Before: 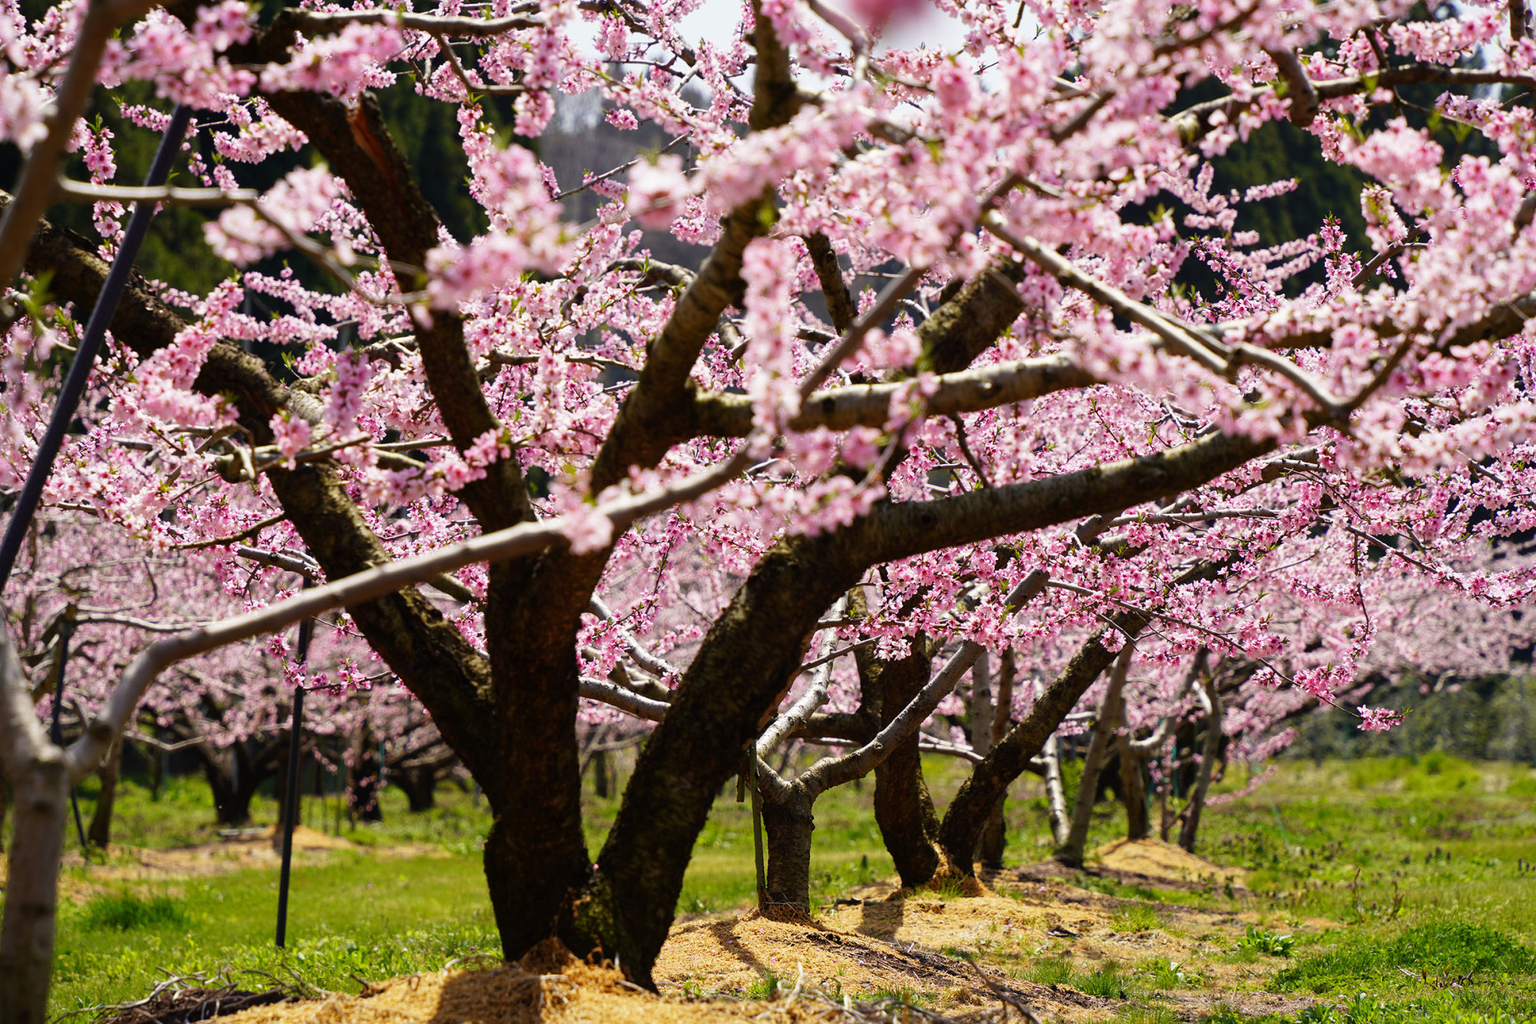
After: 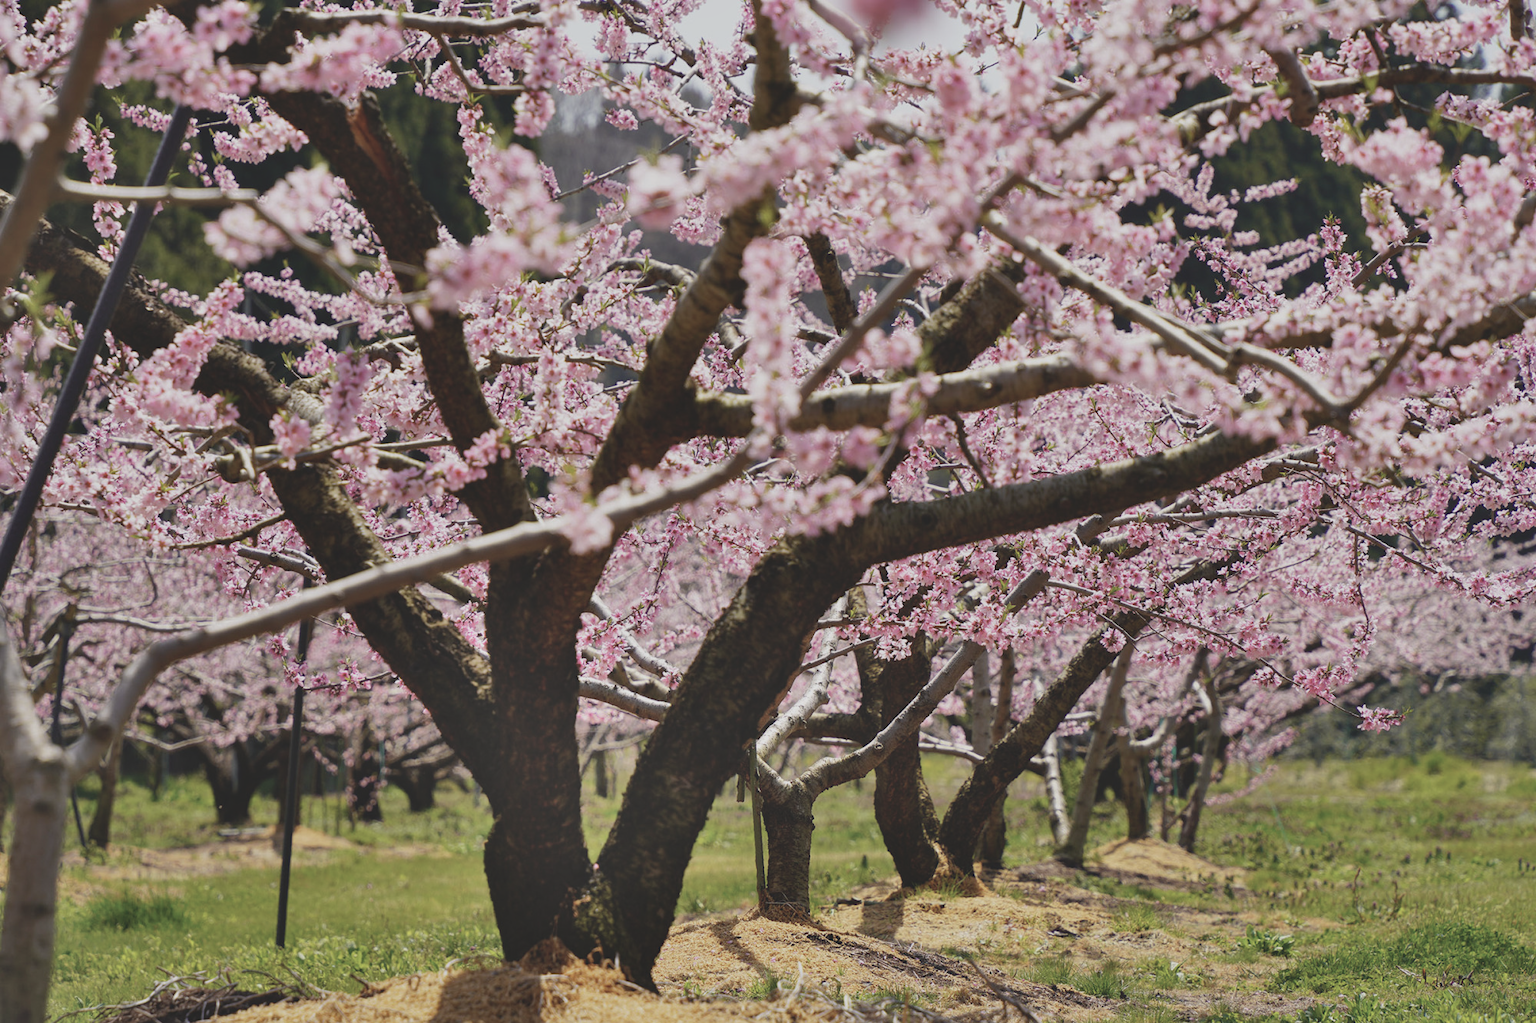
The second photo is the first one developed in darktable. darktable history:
contrast brightness saturation: contrast -0.267, saturation -0.42
shadows and highlights: shadows 76.02, highlights -25.65, soften with gaussian
